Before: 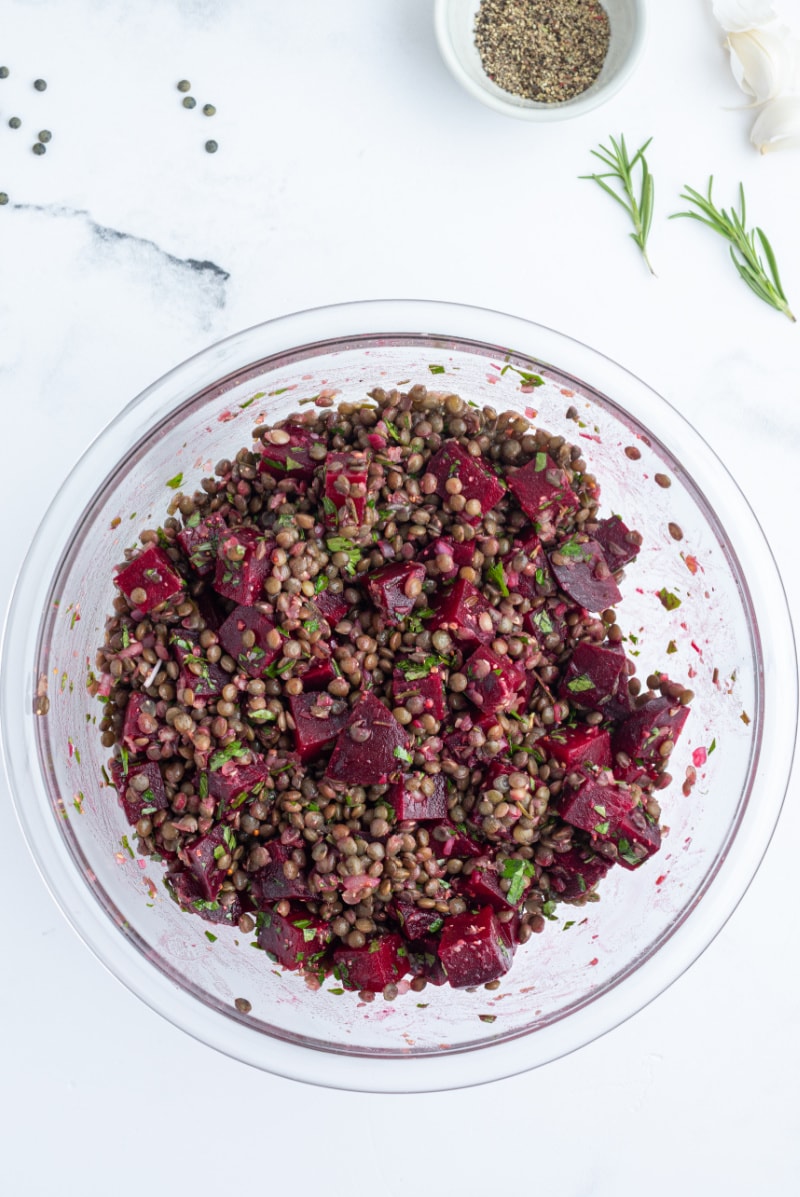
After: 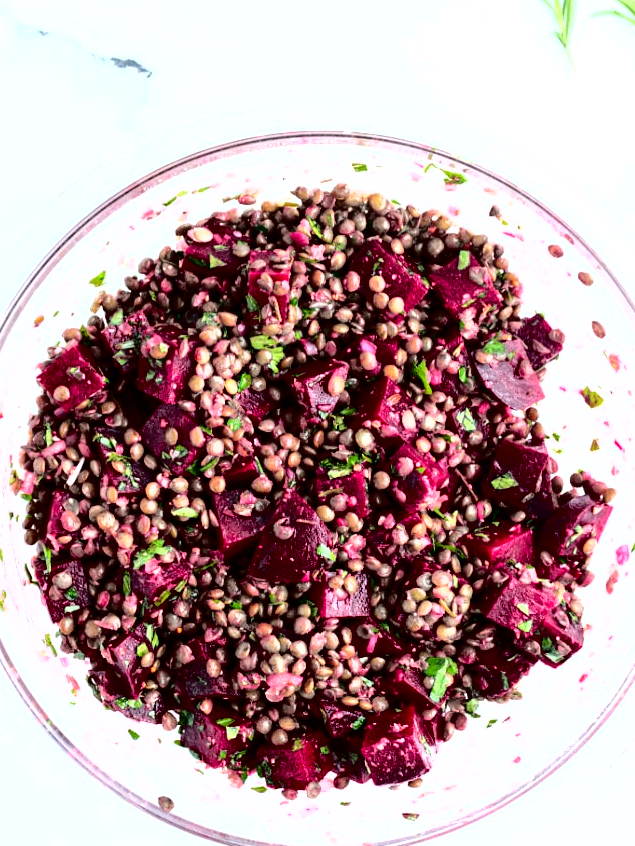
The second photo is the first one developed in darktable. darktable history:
crop: left 9.712%, top 16.928%, right 10.845%, bottom 12.332%
tone equalizer: -8 EV -0.75 EV, -7 EV -0.7 EV, -6 EV -0.6 EV, -5 EV -0.4 EV, -3 EV 0.4 EV, -2 EV 0.6 EV, -1 EV 0.7 EV, +0 EV 0.75 EV, edges refinement/feathering 500, mask exposure compensation -1.57 EV, preserve details no
exposure: exposure 0.657 EV, compensate highlight preservation false
fill light: exposure -2 EV, width 8.6
color balance: mode lift, gamma, gain (sRGB), lift [0.97, 1, 1, 1], gamma [1.03, 1, 1, 1]
contrast brightness saturation: saturation -0.04
tone curve: curves: ch0 [(0, 0) (0.068, 0.012) (0.183, 0.089) (0.341, 0.283) (0.547, 0.532) (0.828, 0.815) (1, 0.983)]; ch1 [(0, 0) (0.23, 0.166) (0.34, 0.308) (0.371, 0.337) (0.429, 0.411) (0.477, 0.462) (0.499, 0.5) (0.529, 0.537) (0.559, 0.582) (0.743, 0.798) (1, 1)]; ch2 [(0, 0) (0.431, 0.414) (0.498, 0.503) (0.524, 0.528) (0.568, 0.546) (0.6, 0.597) (0.634, 0.645) (0.728, 0.742) (1, 1)], color space Lab, independent channels, preserve colors none
